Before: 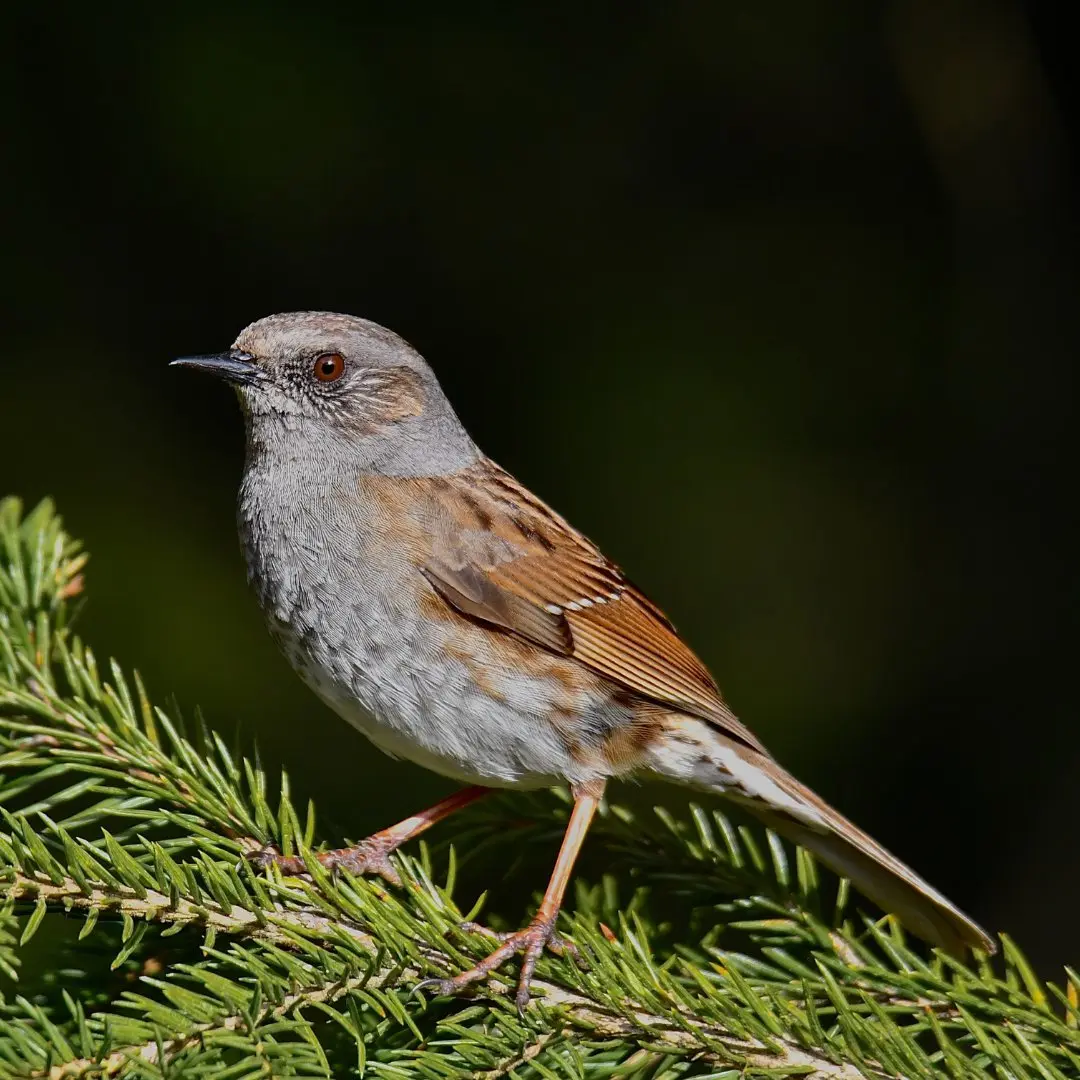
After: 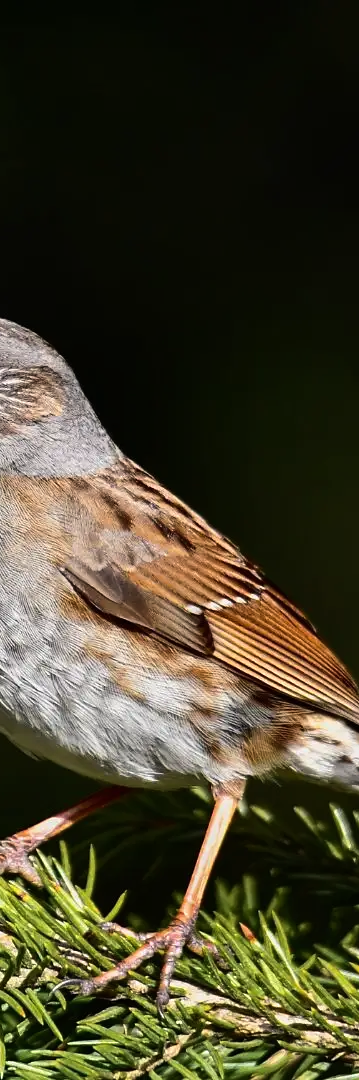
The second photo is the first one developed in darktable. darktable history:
crop: left 33.36%, right 33.36%
tone equalizer: -8 EV -0.75 EV, -7 EV -0.7 EV, -6 EV -0.6 EV, -5 EV -0.4 EV, -3 EV 0.4 EV, -2 EV 0.6 EV, -1 EV 0.7 EV, +0 EV 0.75 EV, edges refinement/feathering 500, mask exposure compensation -1.57 EV, preserve details no
exposure: exposure -0.041 EV, compensate highlight preservation false
white balance: red 1.009, blue 0.985
